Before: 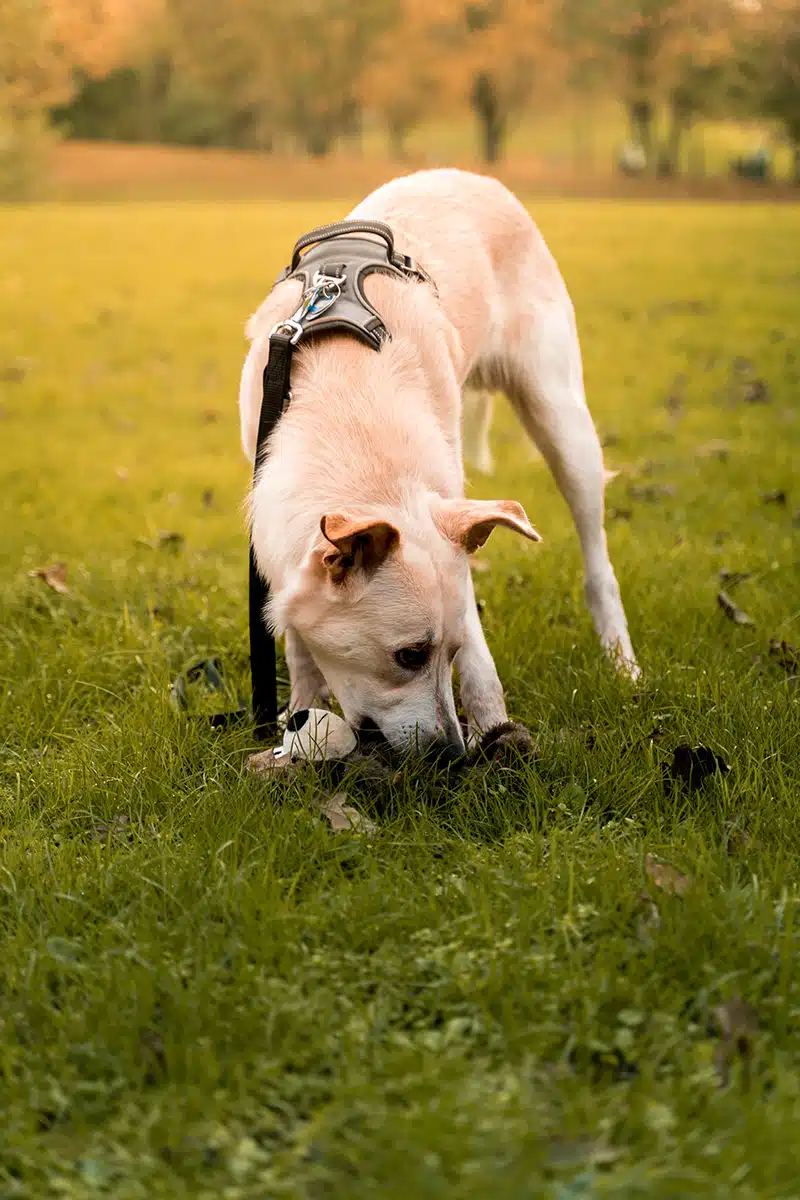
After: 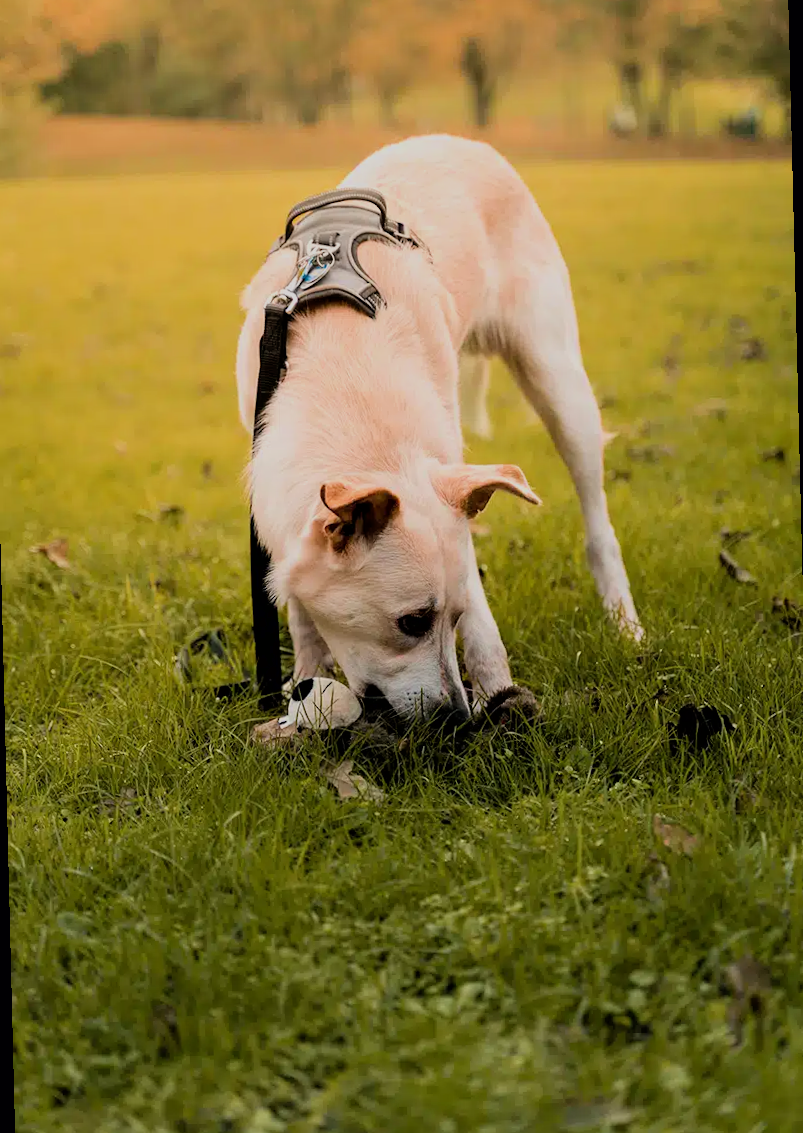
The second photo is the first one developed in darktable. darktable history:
filmic rgb: black relative exposure -7.65 EV, white relative exposure 4.56 EV, hardness 3.61, color science v6 (2022)
rotate and perspective: rotation -1.42°, crop left 0.016, crop right 0.984, crop top 0.035, crop bottom 0.965
